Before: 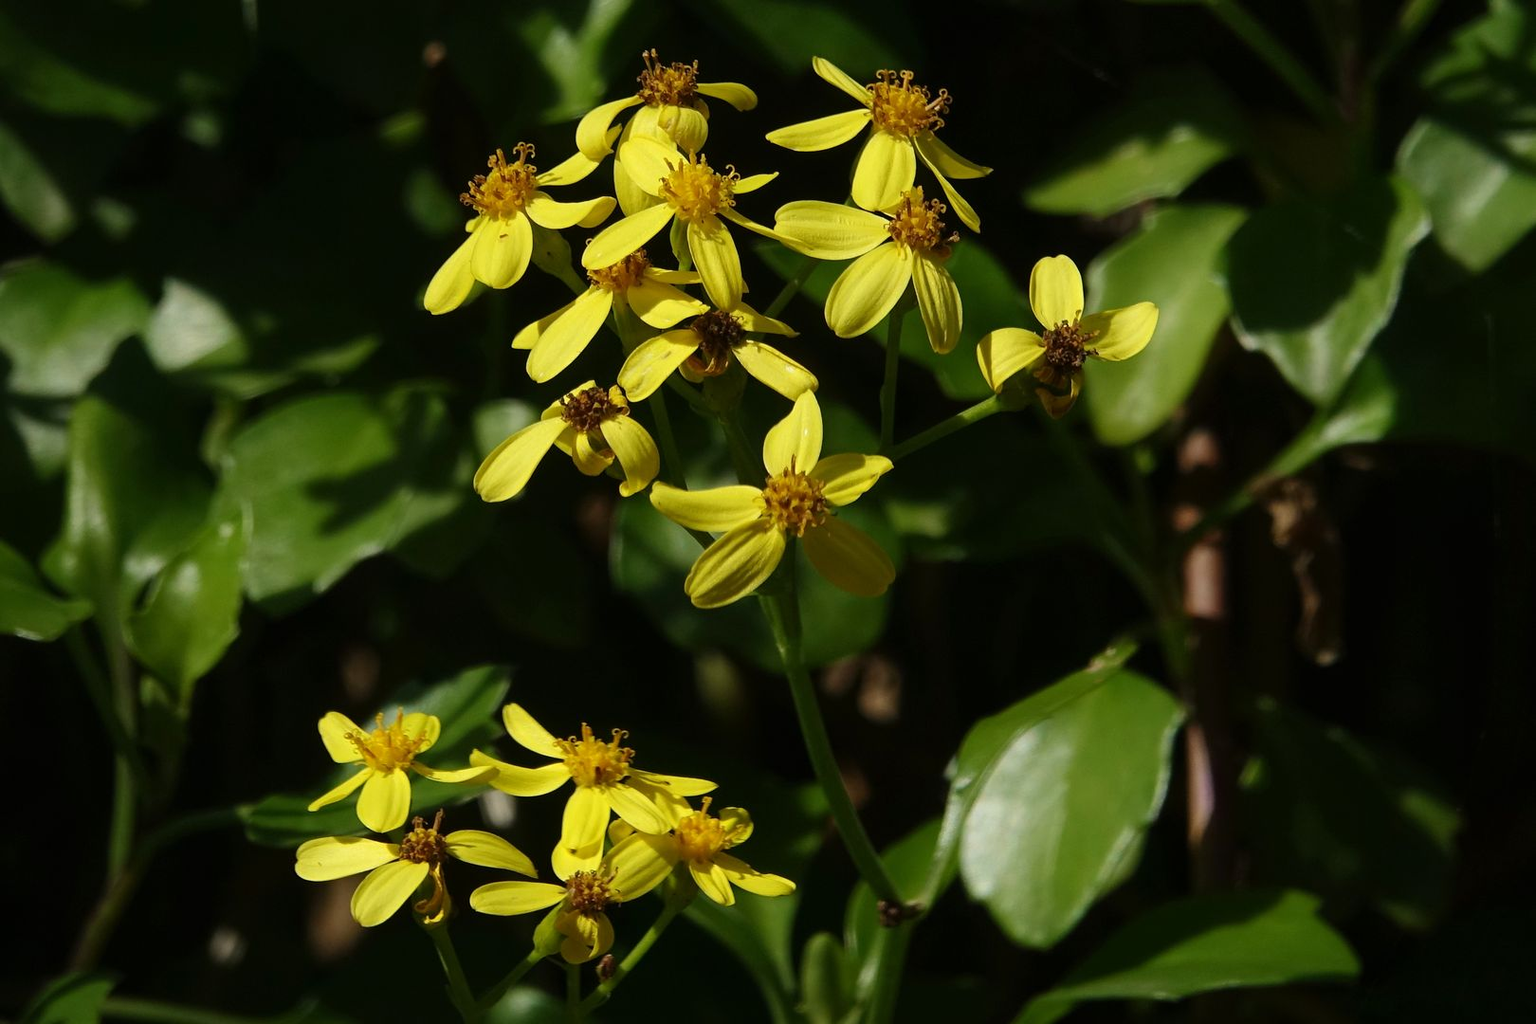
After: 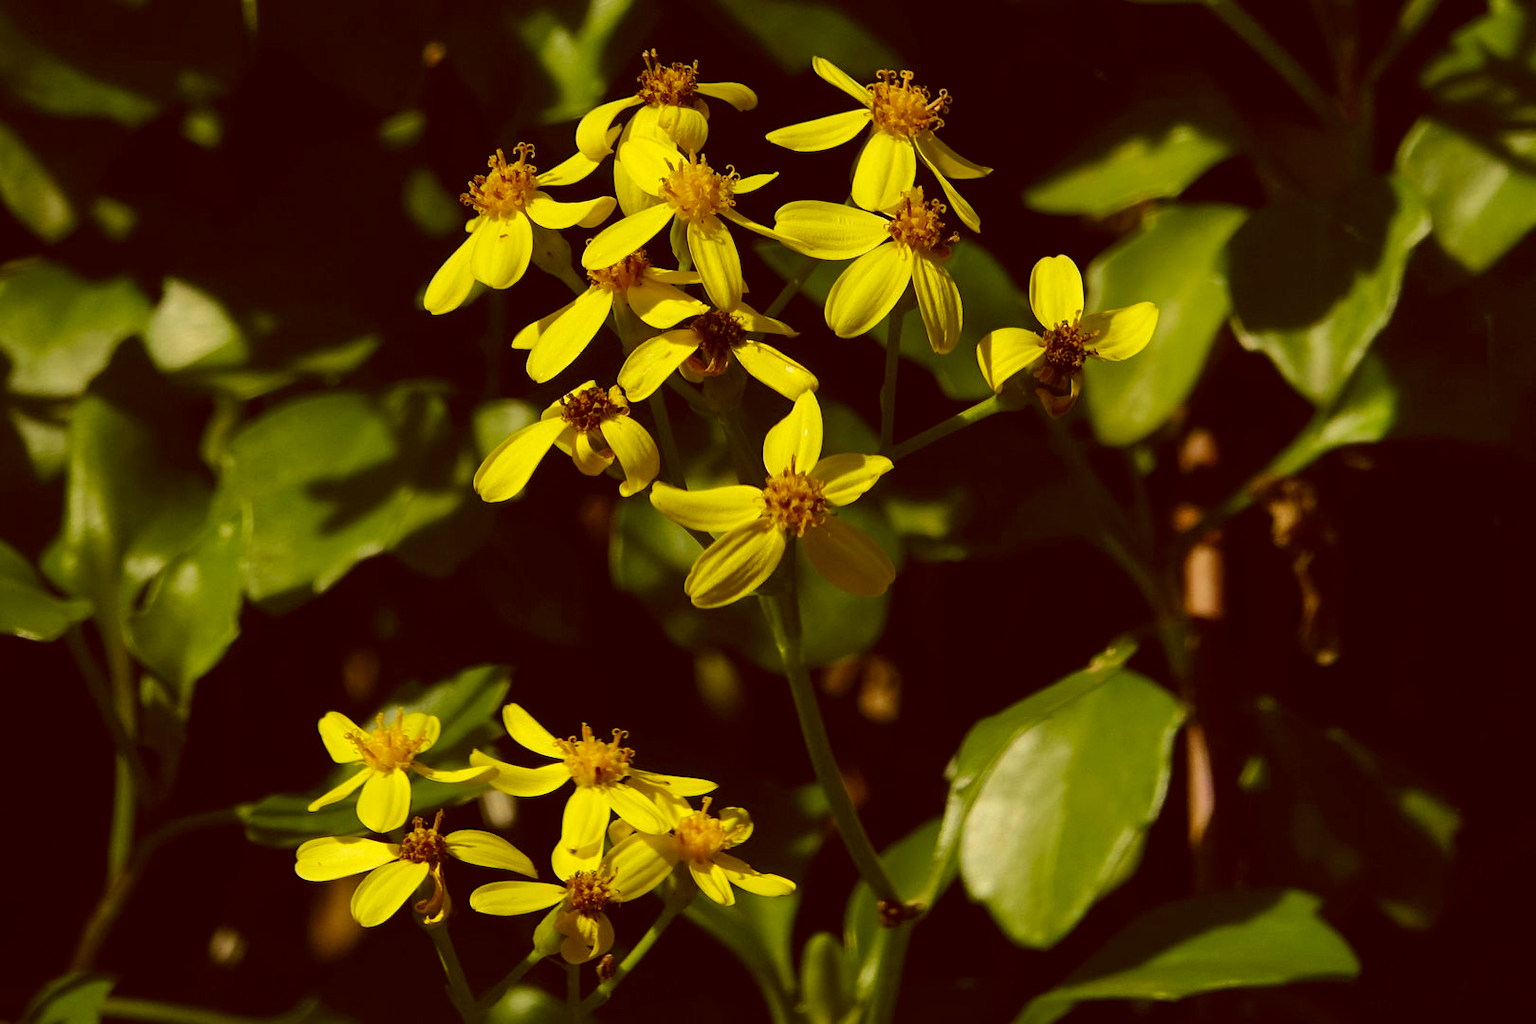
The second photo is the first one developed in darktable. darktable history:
shadows and highlights: shadows 32.83, highlights -47.7, soften with gaussian
color correction: highlights a* 1.12, highlights b* 24.26, shadows a* 15.58, shadows b* 24.26
